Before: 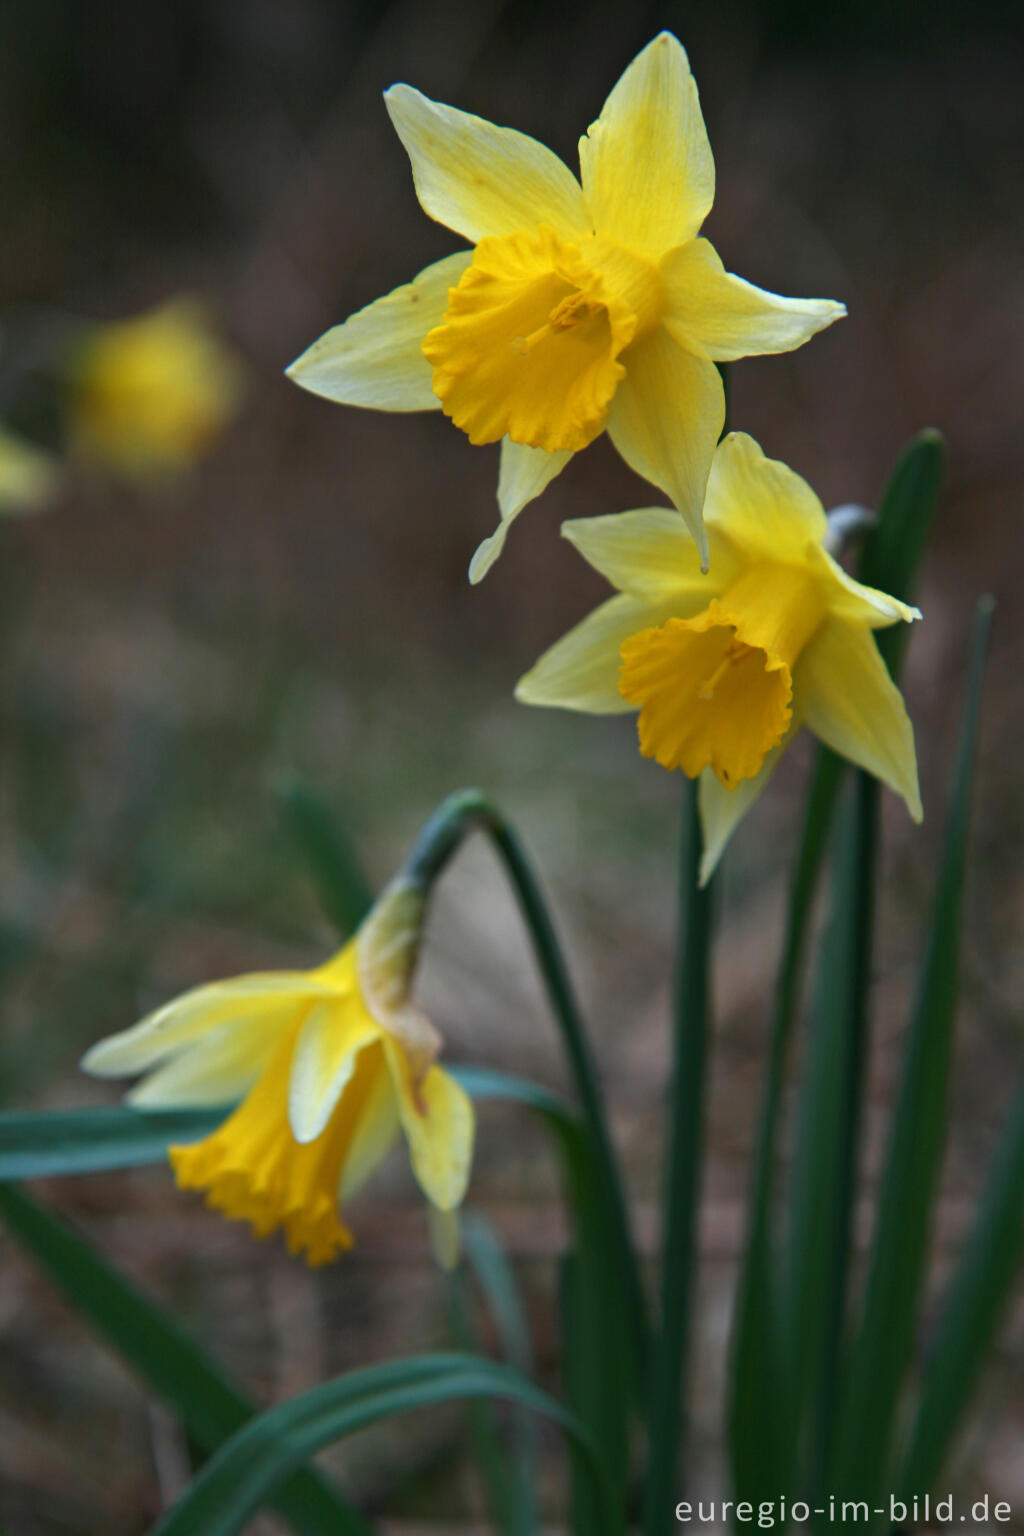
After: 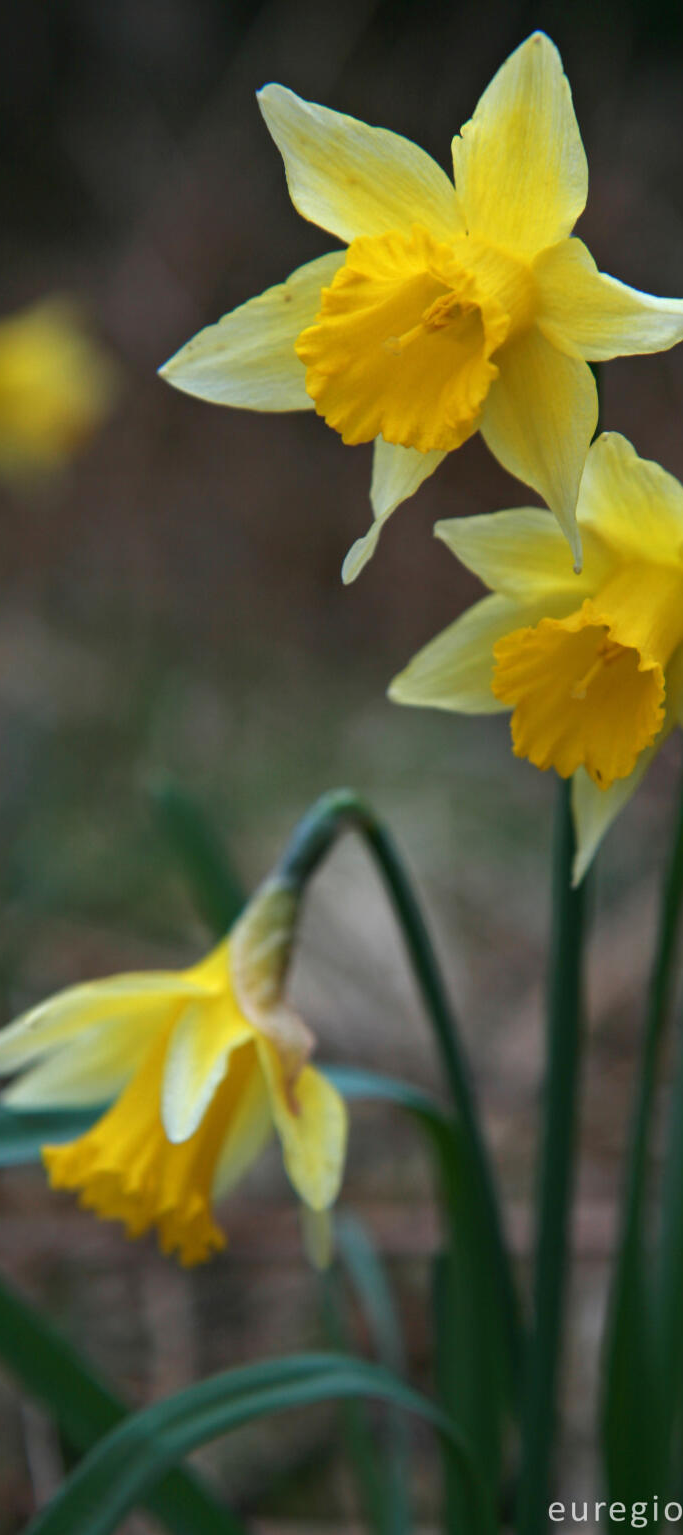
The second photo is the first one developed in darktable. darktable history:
crop and rotate: left 12.403%, right 20.808%
